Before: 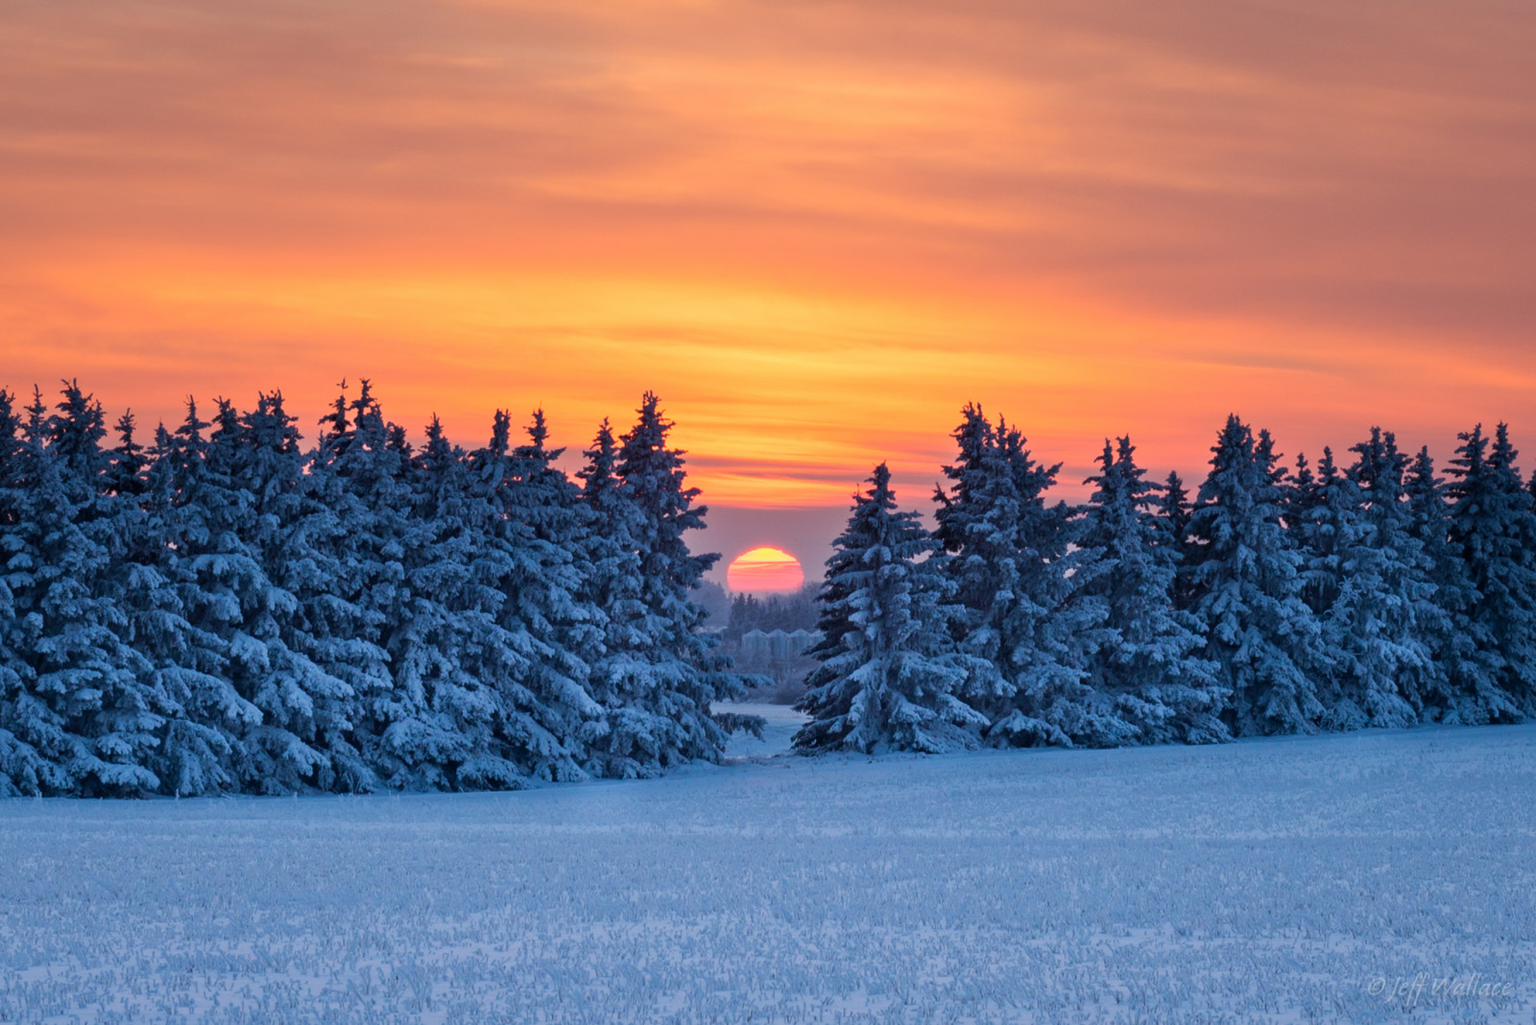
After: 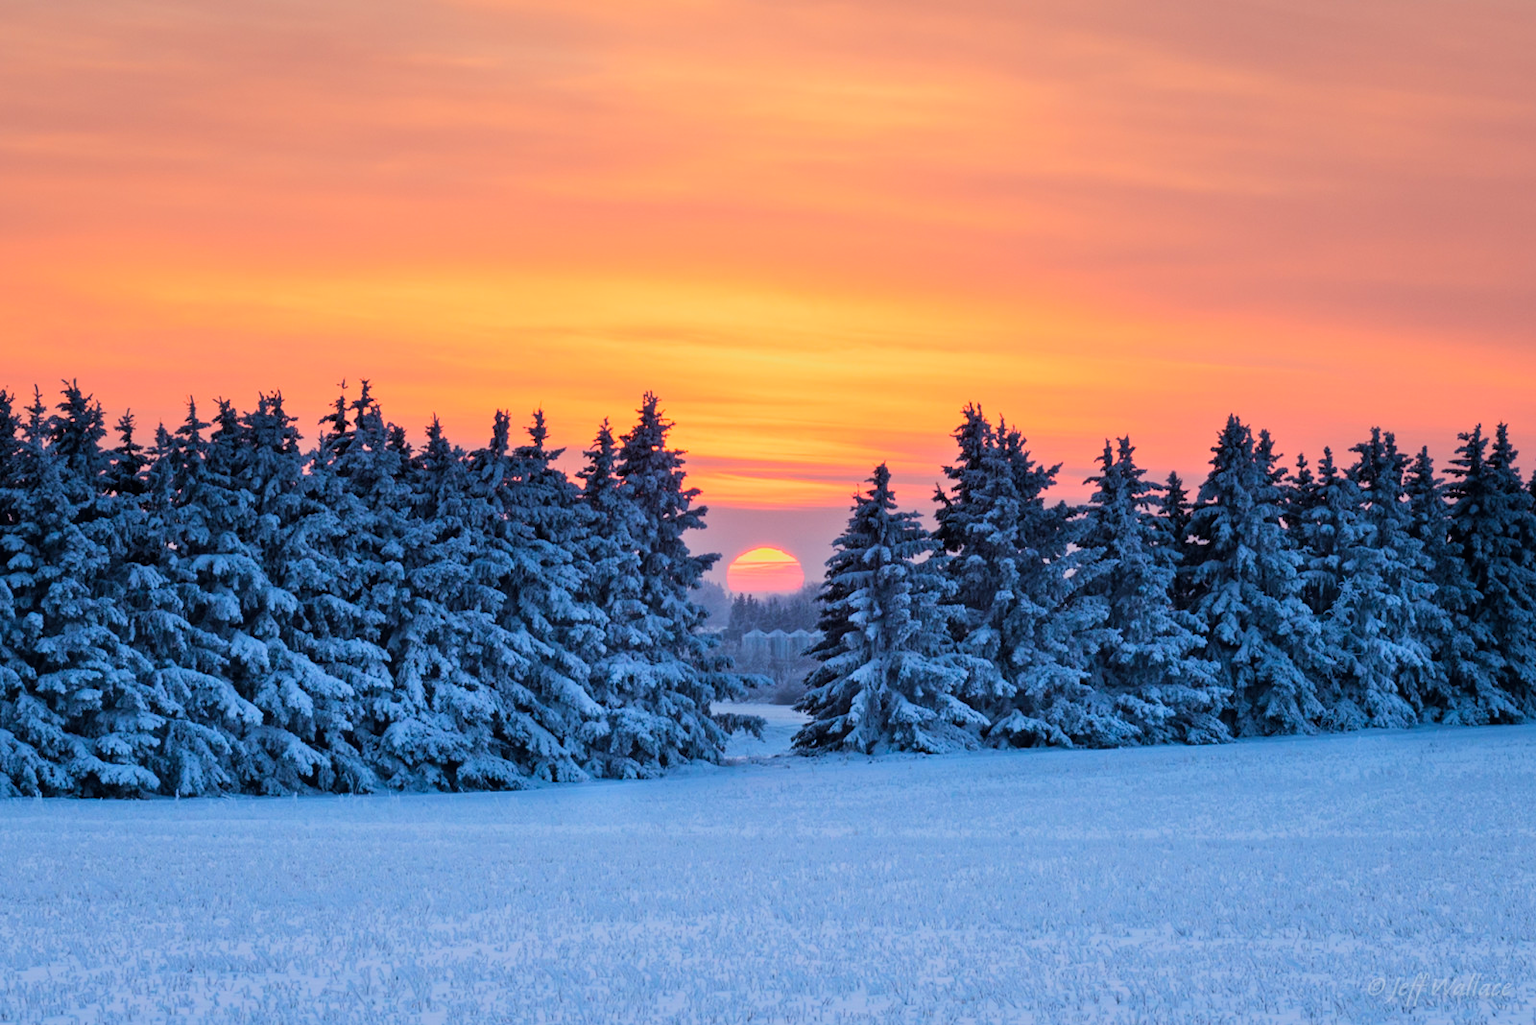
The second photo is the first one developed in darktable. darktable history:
tone curve: curves: ch0 [(0, 0) (0.048, 0.024) (0.099, 0.082) (0.227, 0.255) (0.407, 0.482) (0.543, 0.634) (0.719, 0.77) (0.837, 0.843) (1, 0.906)]; ch1 [(0, 0) (0.3, 0.268) (0.404, 0.374) (0.475, 0.463) (0.501, 0.499) (0.514, 0.502) (0.551, 0.541) (0.643, 0.648) (0.682, 0.674) (0.802, 0.812) (1, 1)]; ch2 [(0, 0) (0.259, 0.207) (0.323, 0.311) (0.364, 0.368) (0.442, 0.461) (0.498, 0.498) (0.531, 0.528) (0.581, 0.602) (0.629, 0.659) (0.768, 0.728) (1, 1)], color space Lab, linked channels, preserve colors none
